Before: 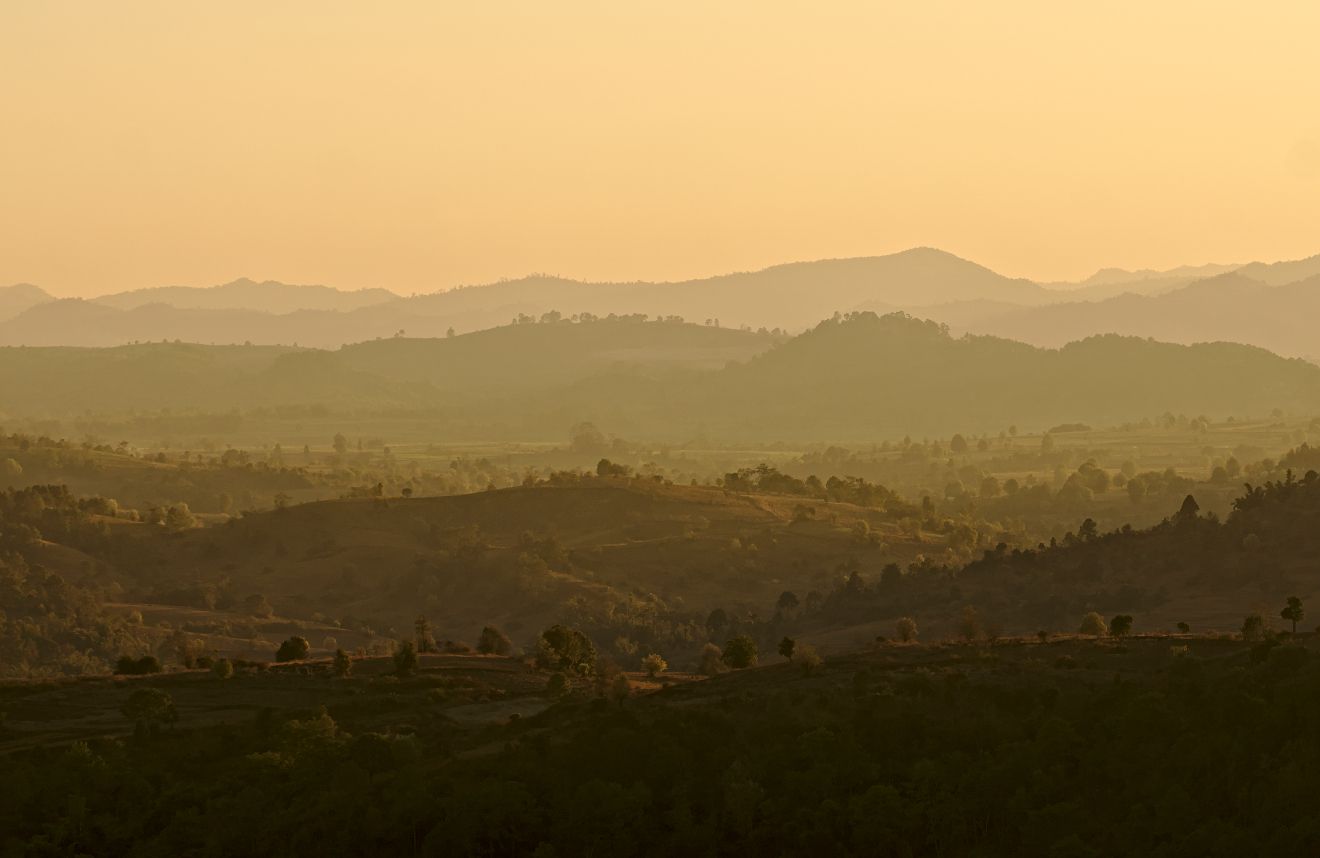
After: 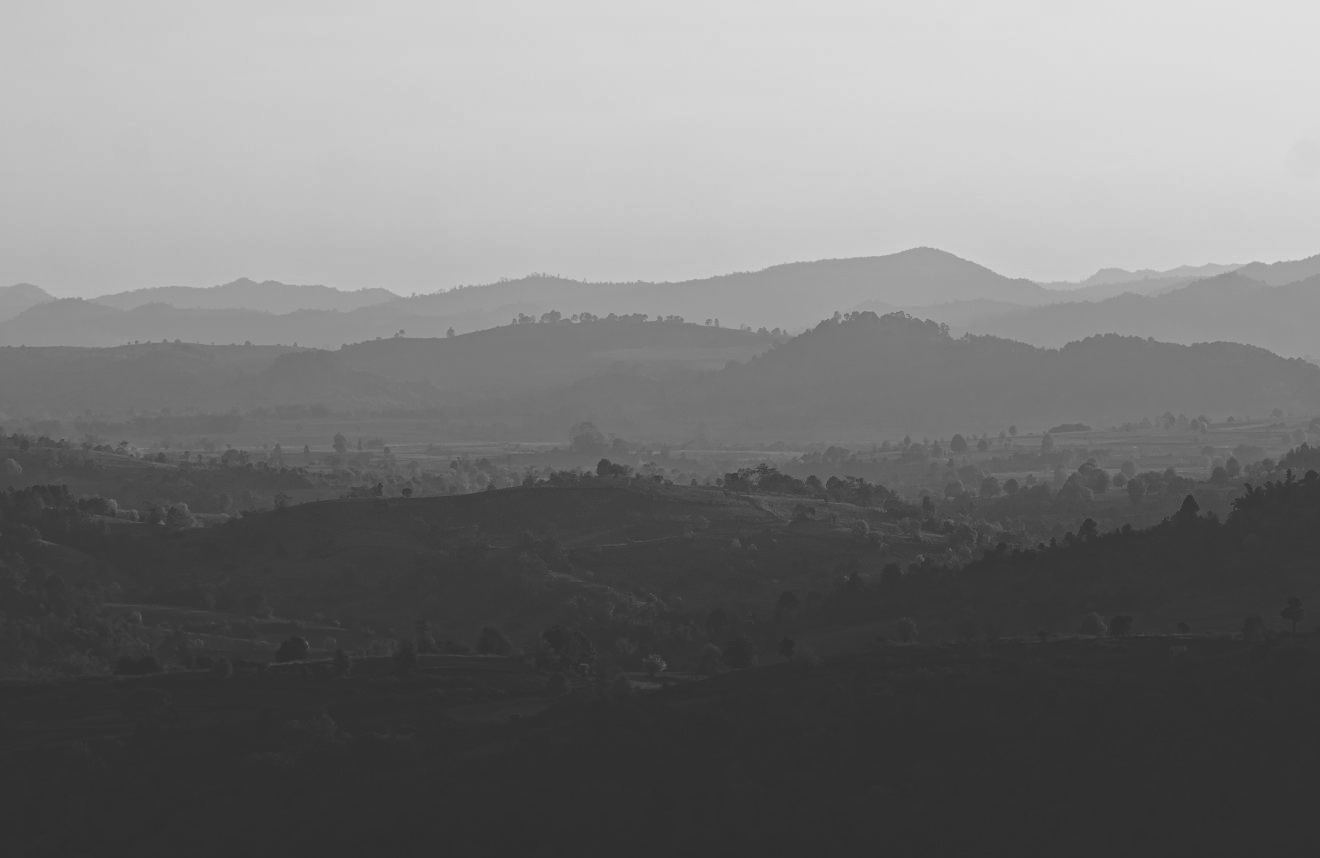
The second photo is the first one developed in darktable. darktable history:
monochrome: a 32, b 64, size 2.3
rgb curve: curves: ch0 [(0, 0.186) (0.314, 0.284) (0.576, 0.466) (0.805, 0.691) (0.936, 0.886)]; ch1 [(0, 0.186) (0.314, 0.284) (0.581, 0.534) (0.771, 0.746) (0.936, 0.958)]; ch2 [(0, 0.216) (0.275, 0.39) (1, 1)], mode RGB, independent channels, compensate middle gray true, preserve colors none
